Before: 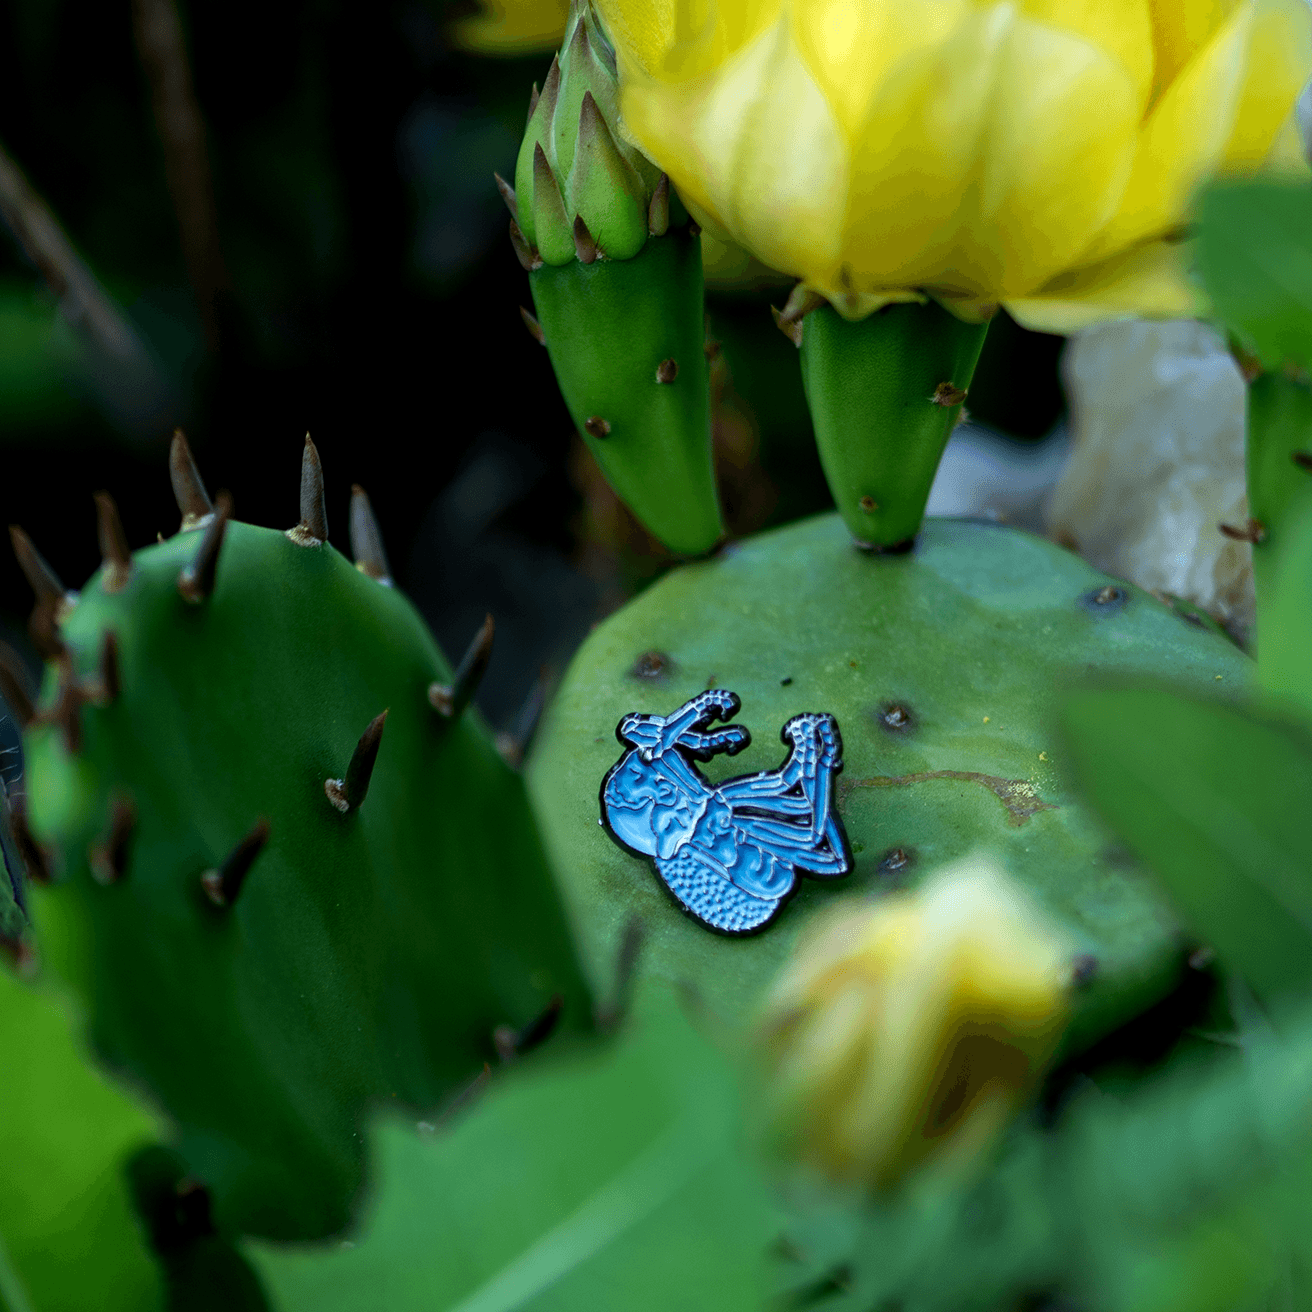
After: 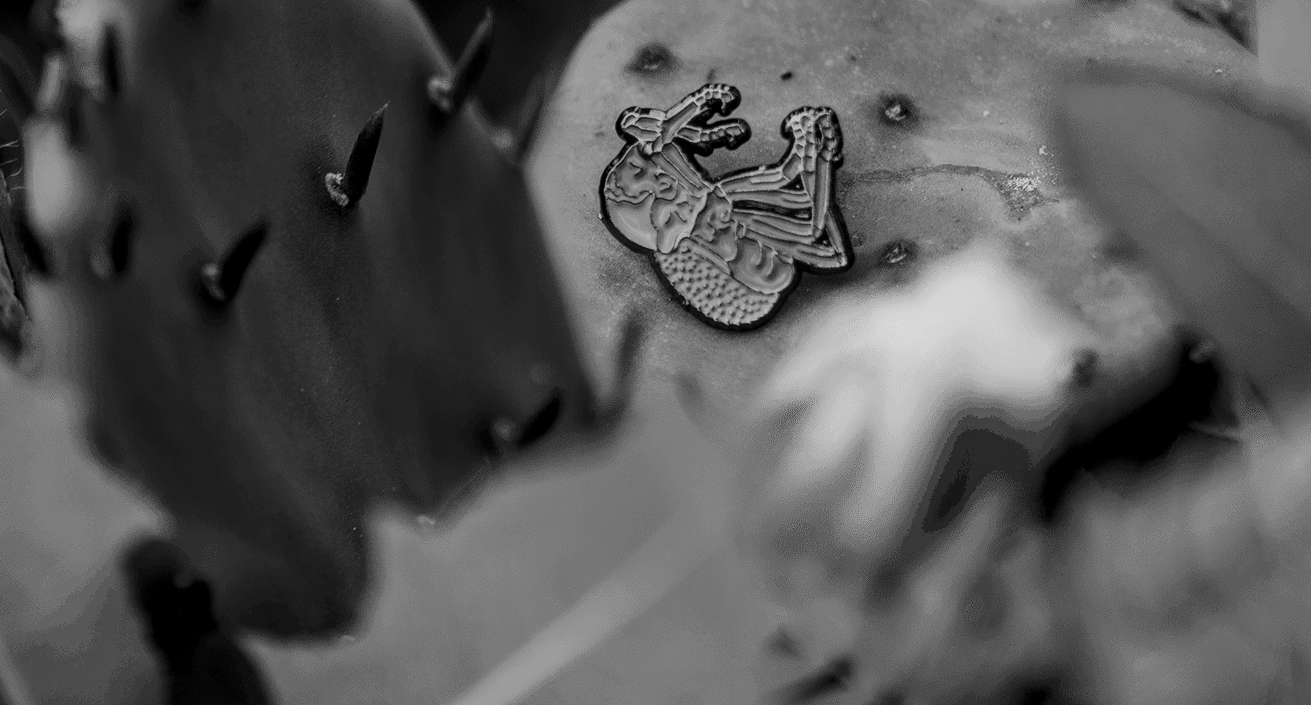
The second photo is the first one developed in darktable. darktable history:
monochrome: a 26.22, b 42.67, size 0.8
crop and rotate: top 46.237%
local contrast: on, module defaults
tone curve: curves: ch0 [(0, 0.006) (0.184, 0.172) (0.405, 0.46) (0.456, 0.528) (0.634, 0.728) (0.877, 0.89) (0.984, 0.935)]; ch1 [(0, 0) (0.443, 0.43) (0.492, 0.495) (0.566, 0.582) (0.595, 0.606) (0.608, 0.609) (0.65, 0.677) (1, 1)]; ch2 [(0, 0) (0.33, 0.301) (0.421, 0.443) (0.447, 0.489) (0.492, 0.495) (0.537, 0.583) (0.586, 0.591) (0.663, 0.686) (1, 1)], color space Lab, independent channels, preserve colors none
